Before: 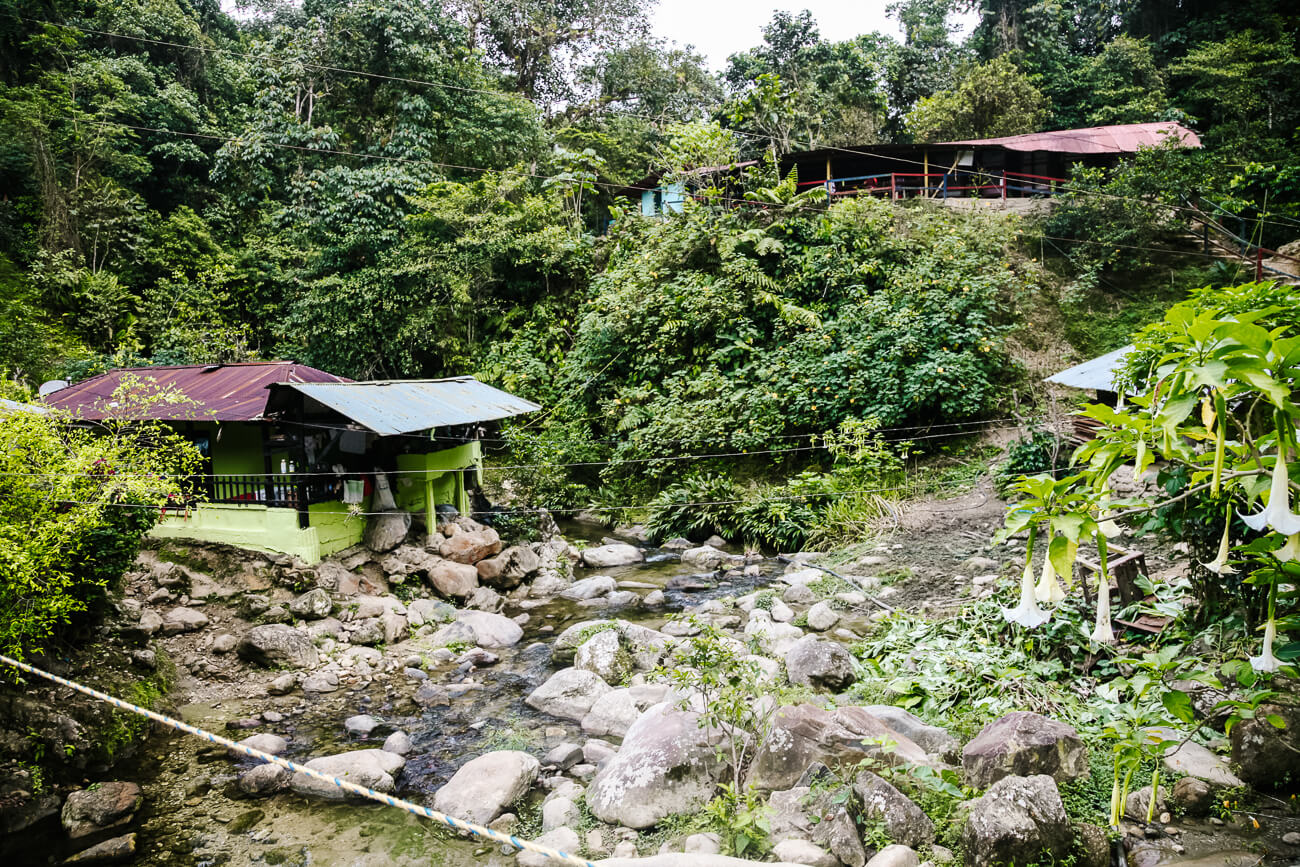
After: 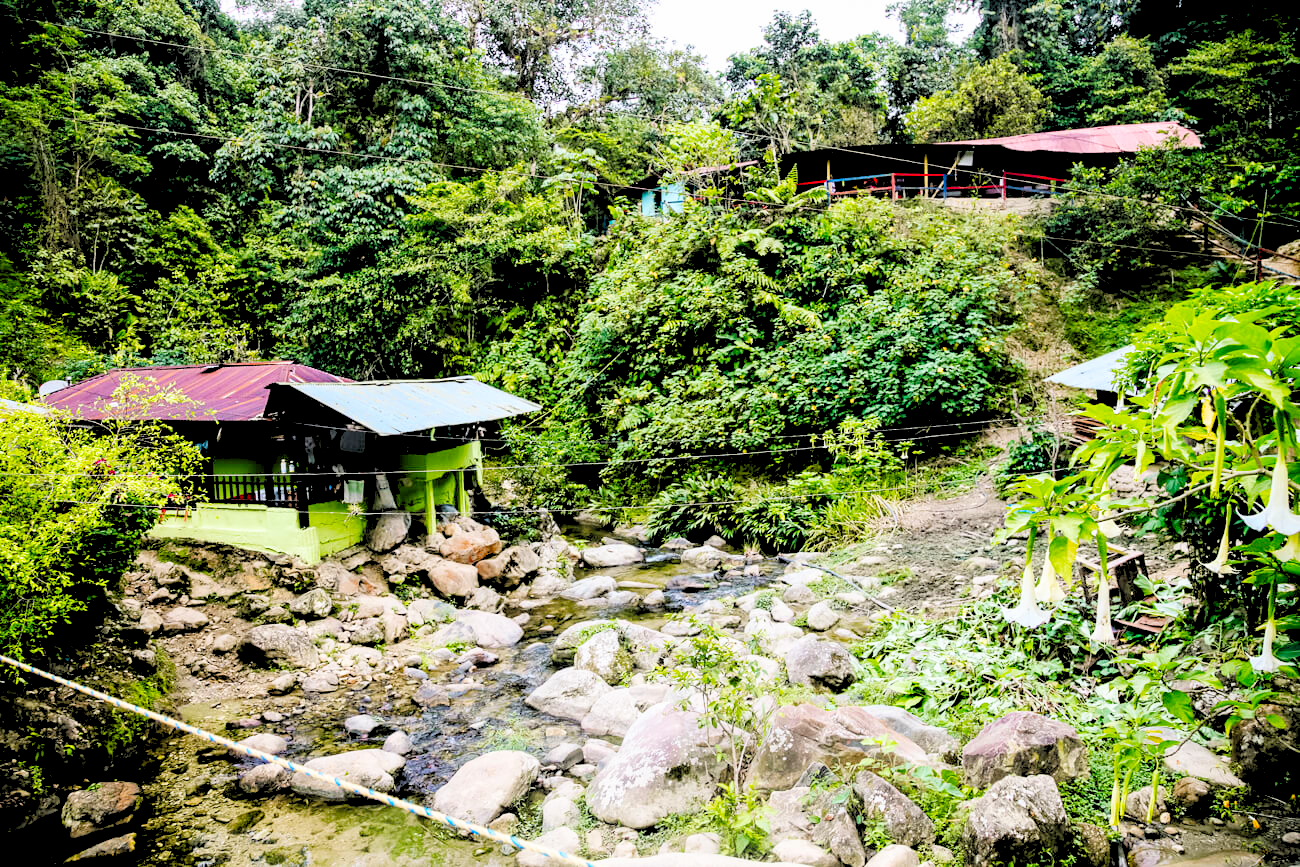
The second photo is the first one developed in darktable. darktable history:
filmic rgb: black relative exposure -12 EV, white relative exposure 2.8 EV, threshold 3 EV, target black luminance 0%, hardness 8.06, latitude 70.41%, contrast 1.14, highlights saturation mix 10%, shadows ↔ highlights balance -0.388%, color science v4 (2020), iterations of high-quality reconstruction 10, contrast in shadows soft, contrast in highlights soft, enable highlight reconstruction true
levels: levels [0.072, 0.414, 0.976]
